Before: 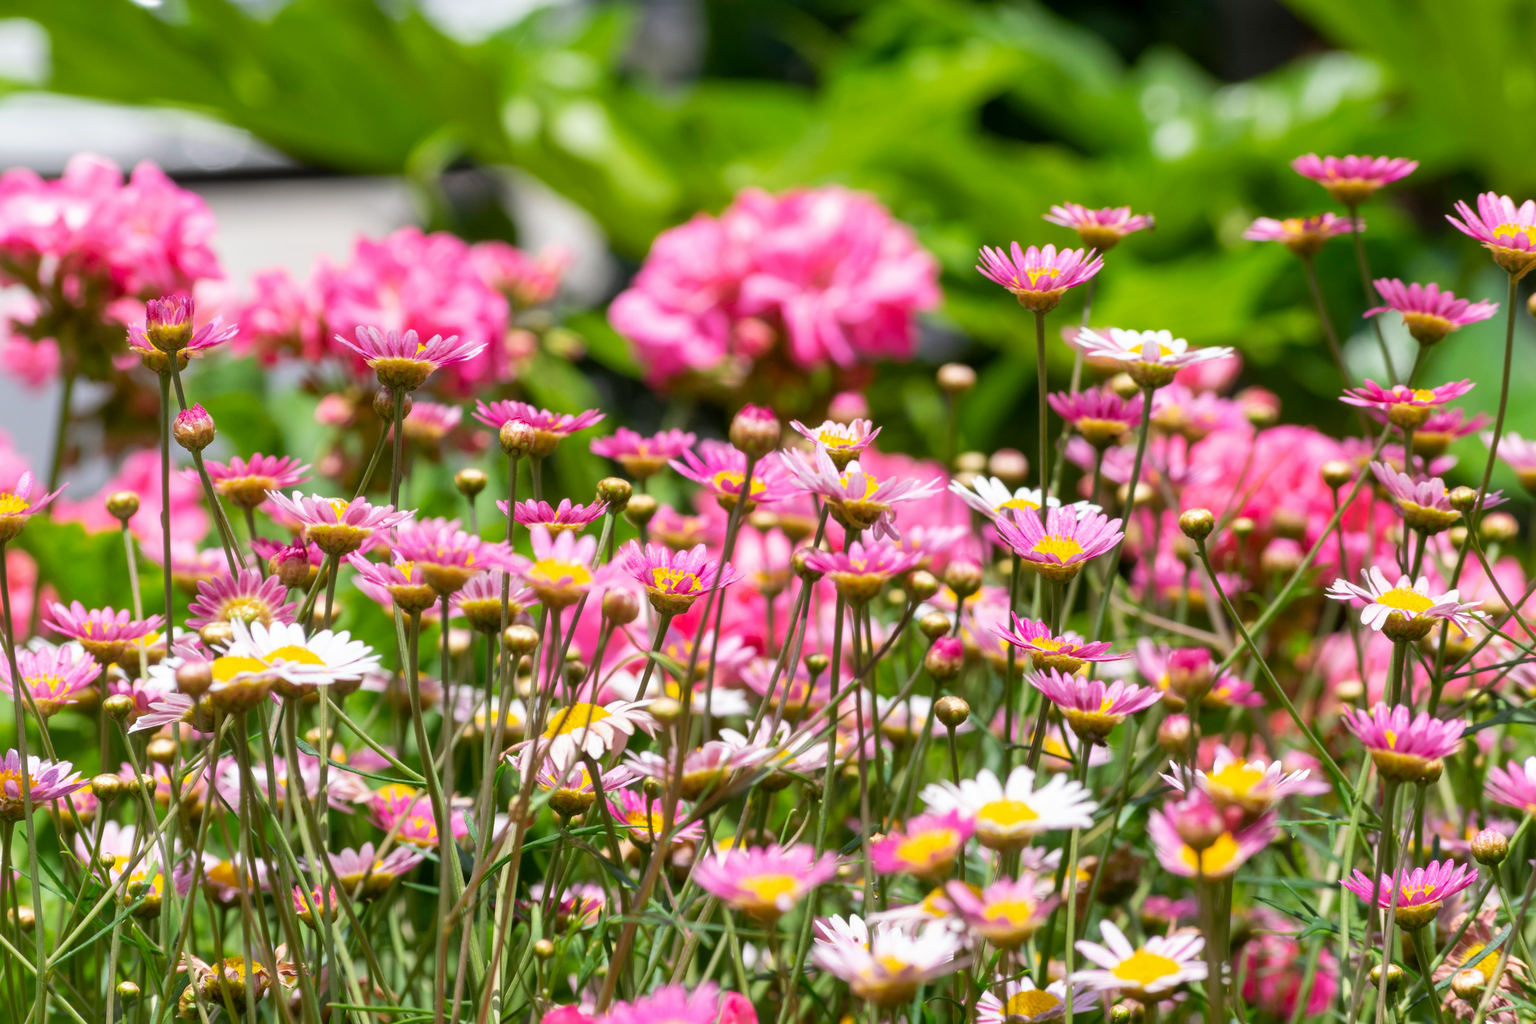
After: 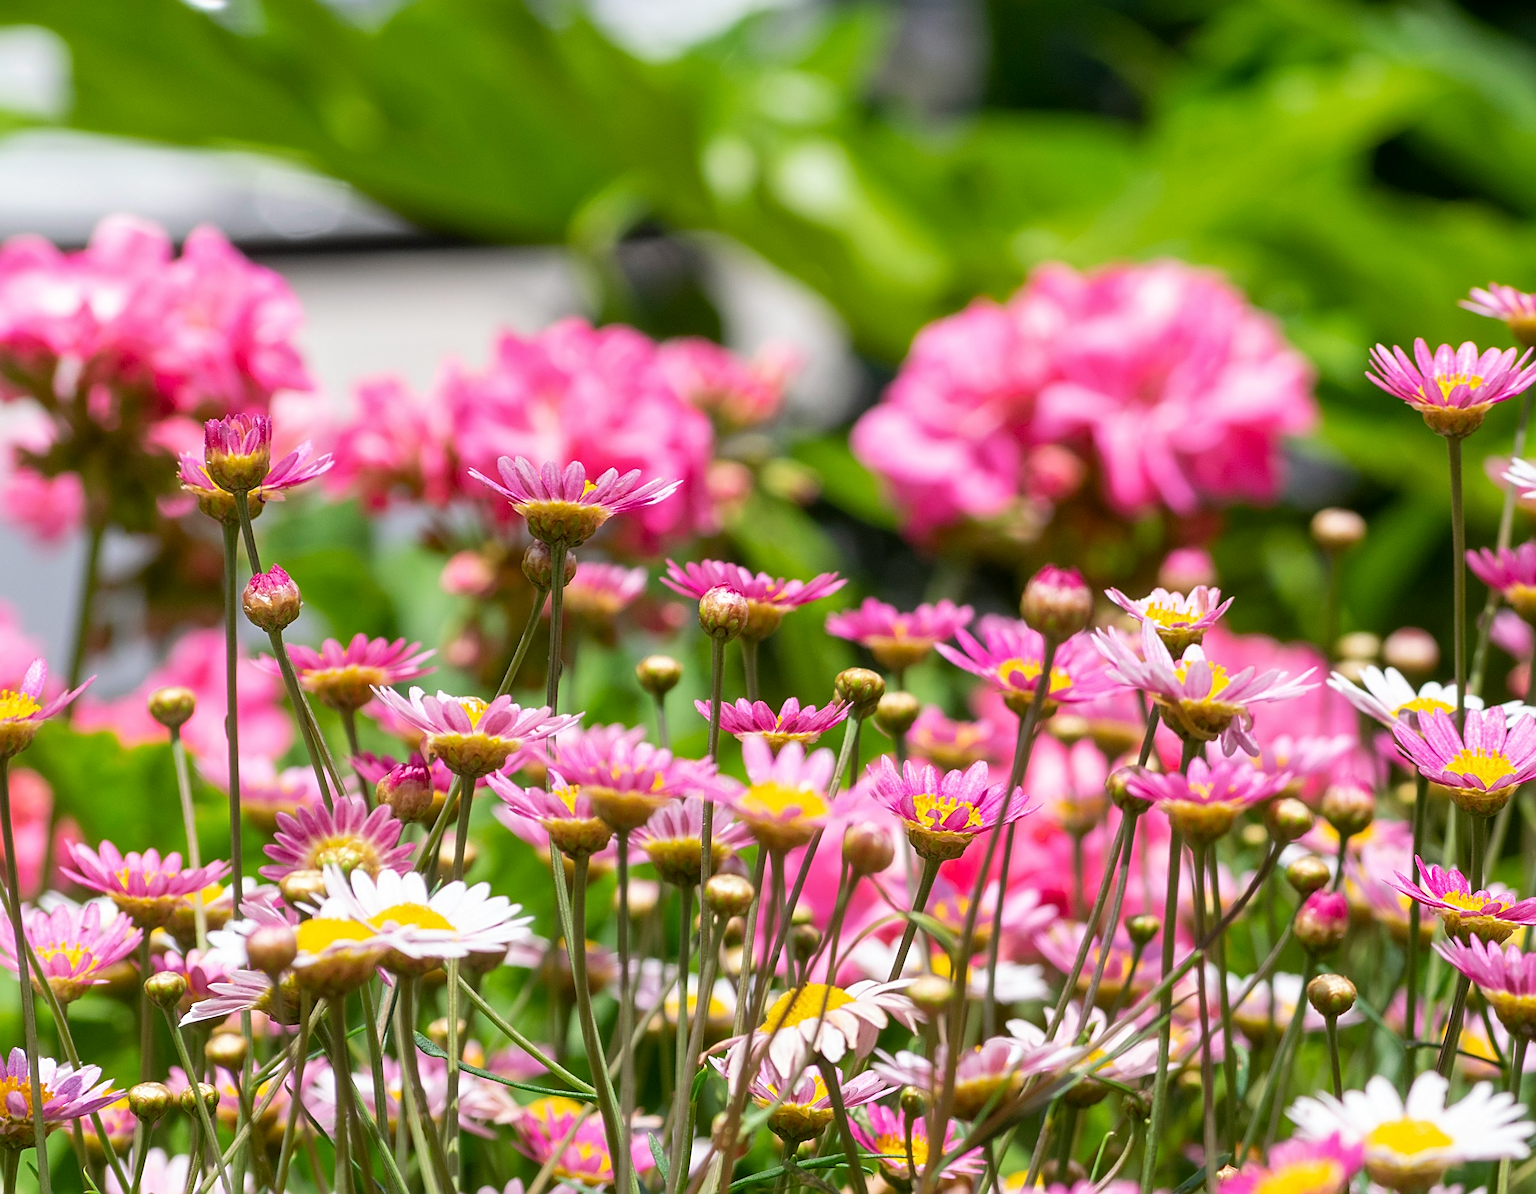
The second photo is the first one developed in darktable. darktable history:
sharpen: radius 2.539, amount 0.644
crop: right 28.514%, bottom 16.587%
local contrast: mode bilateral grid, contrast 16, coarseness 37, detail 105%, midtone range 0.2
